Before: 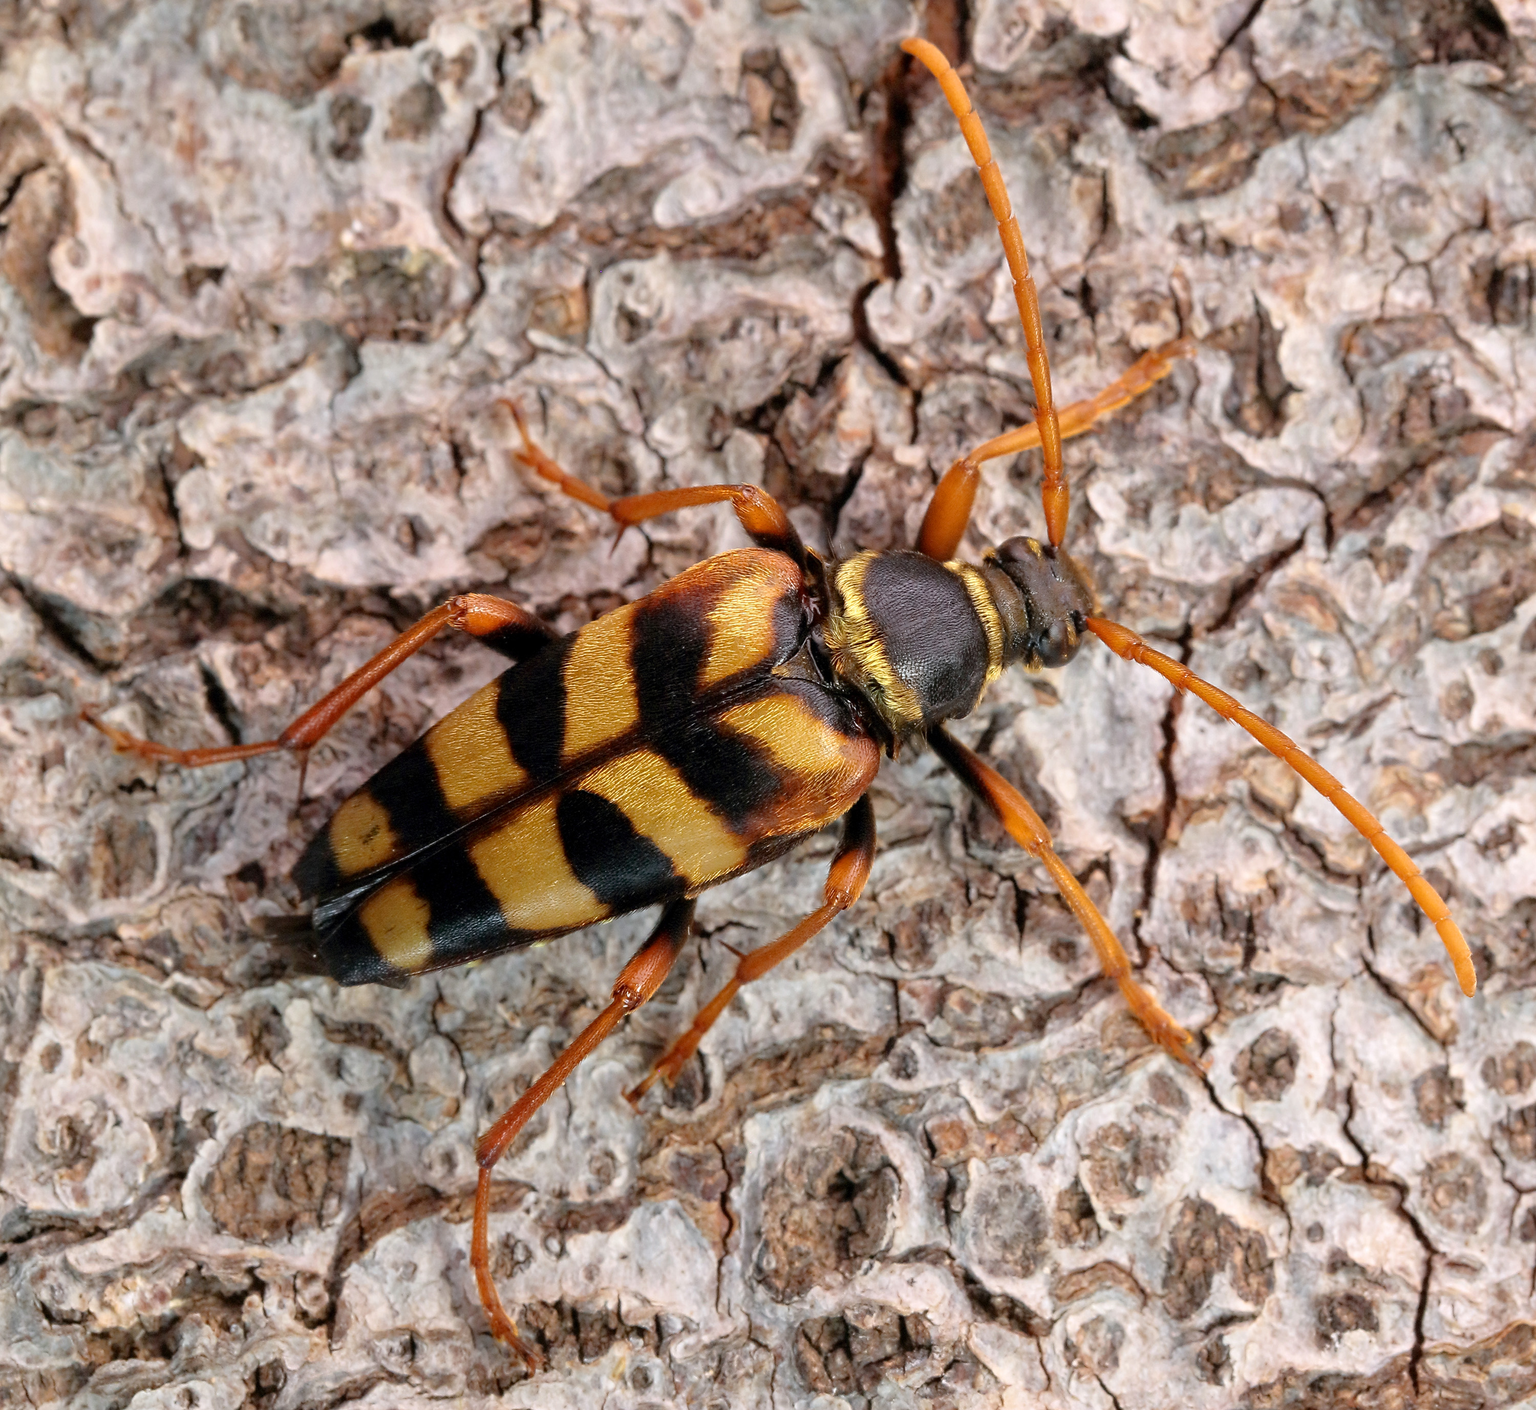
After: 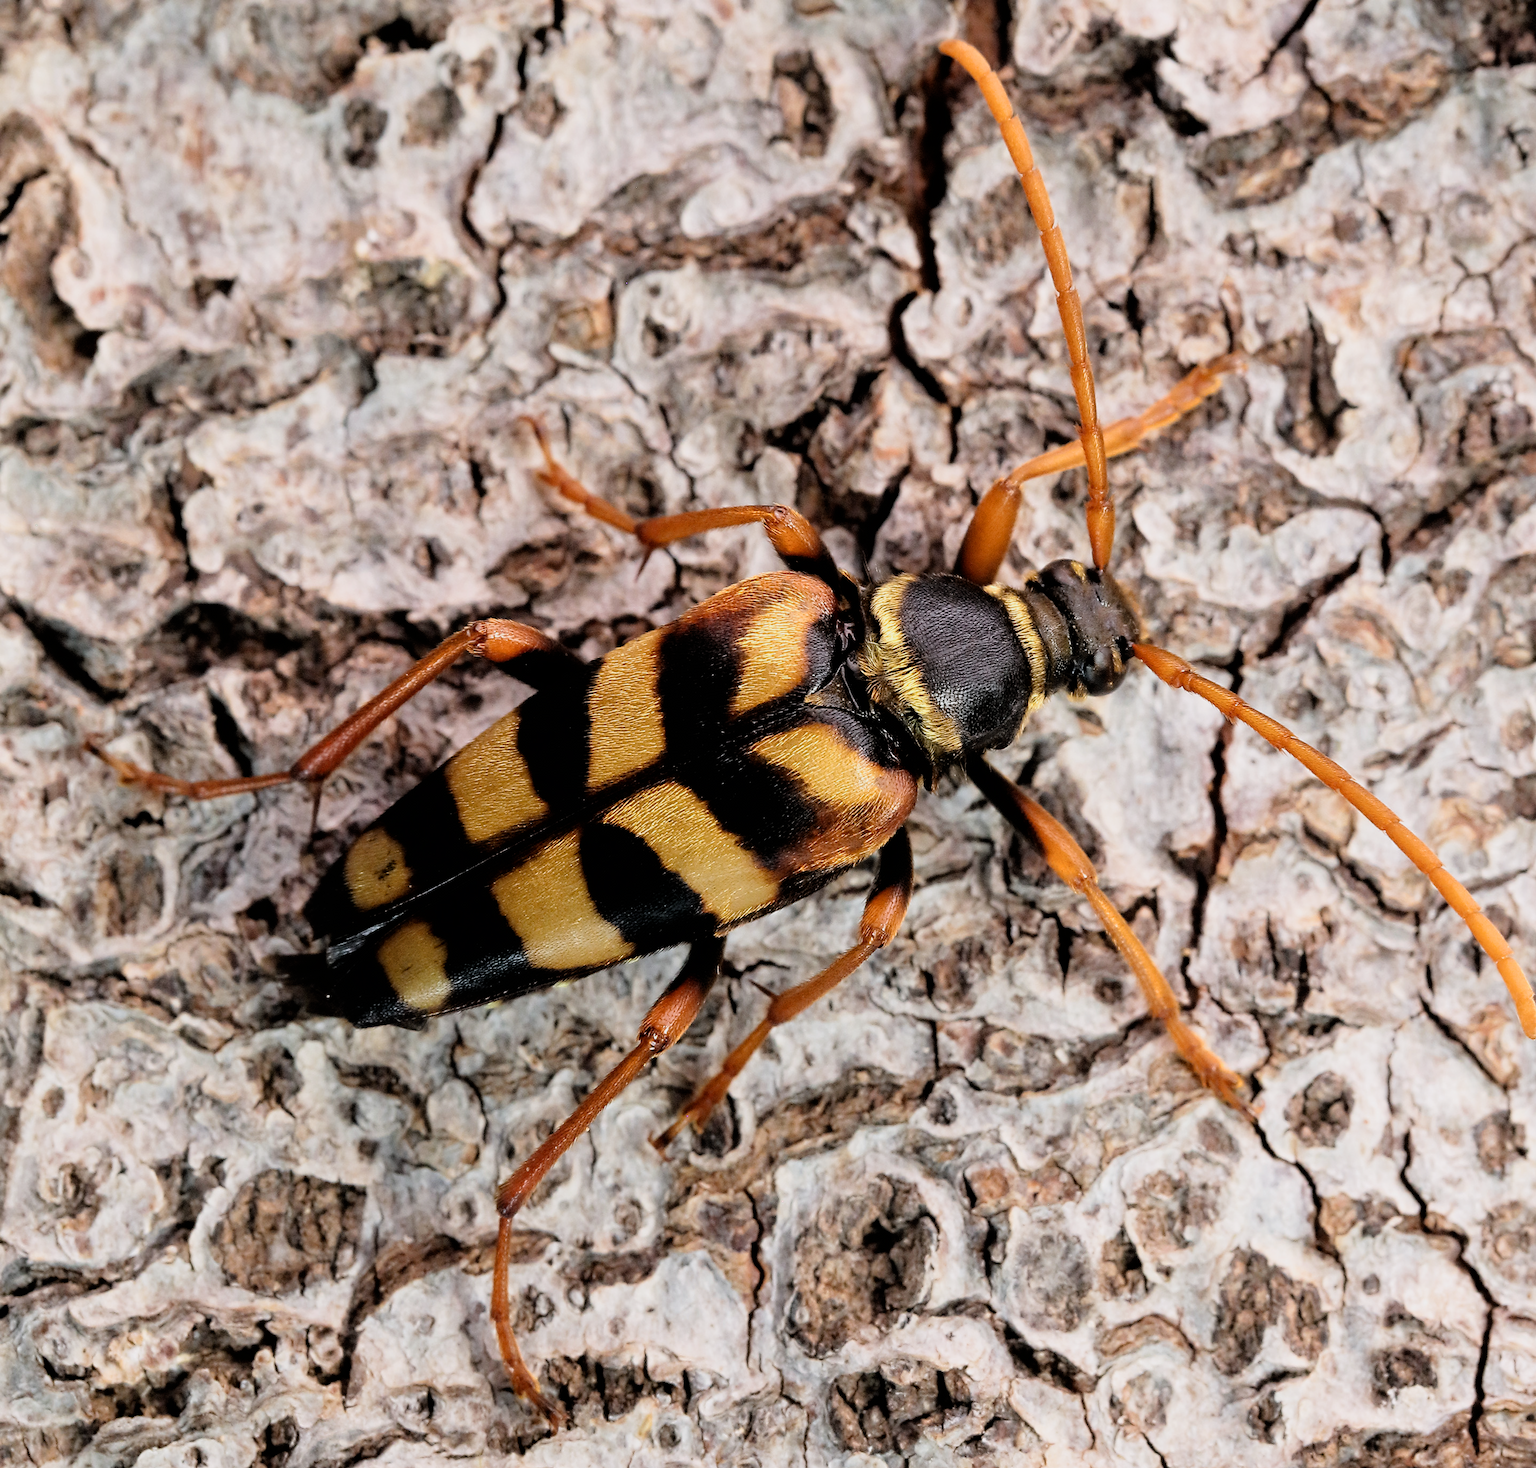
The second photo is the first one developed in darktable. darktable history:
crop: right 4.035%, bottom 0.048%
filmic rgb: black relative exposure -5.04 EV, white relative exposure 3.53 EV, hardness 3.17, contrast 1.486, highlights saturation mix -49.63%
